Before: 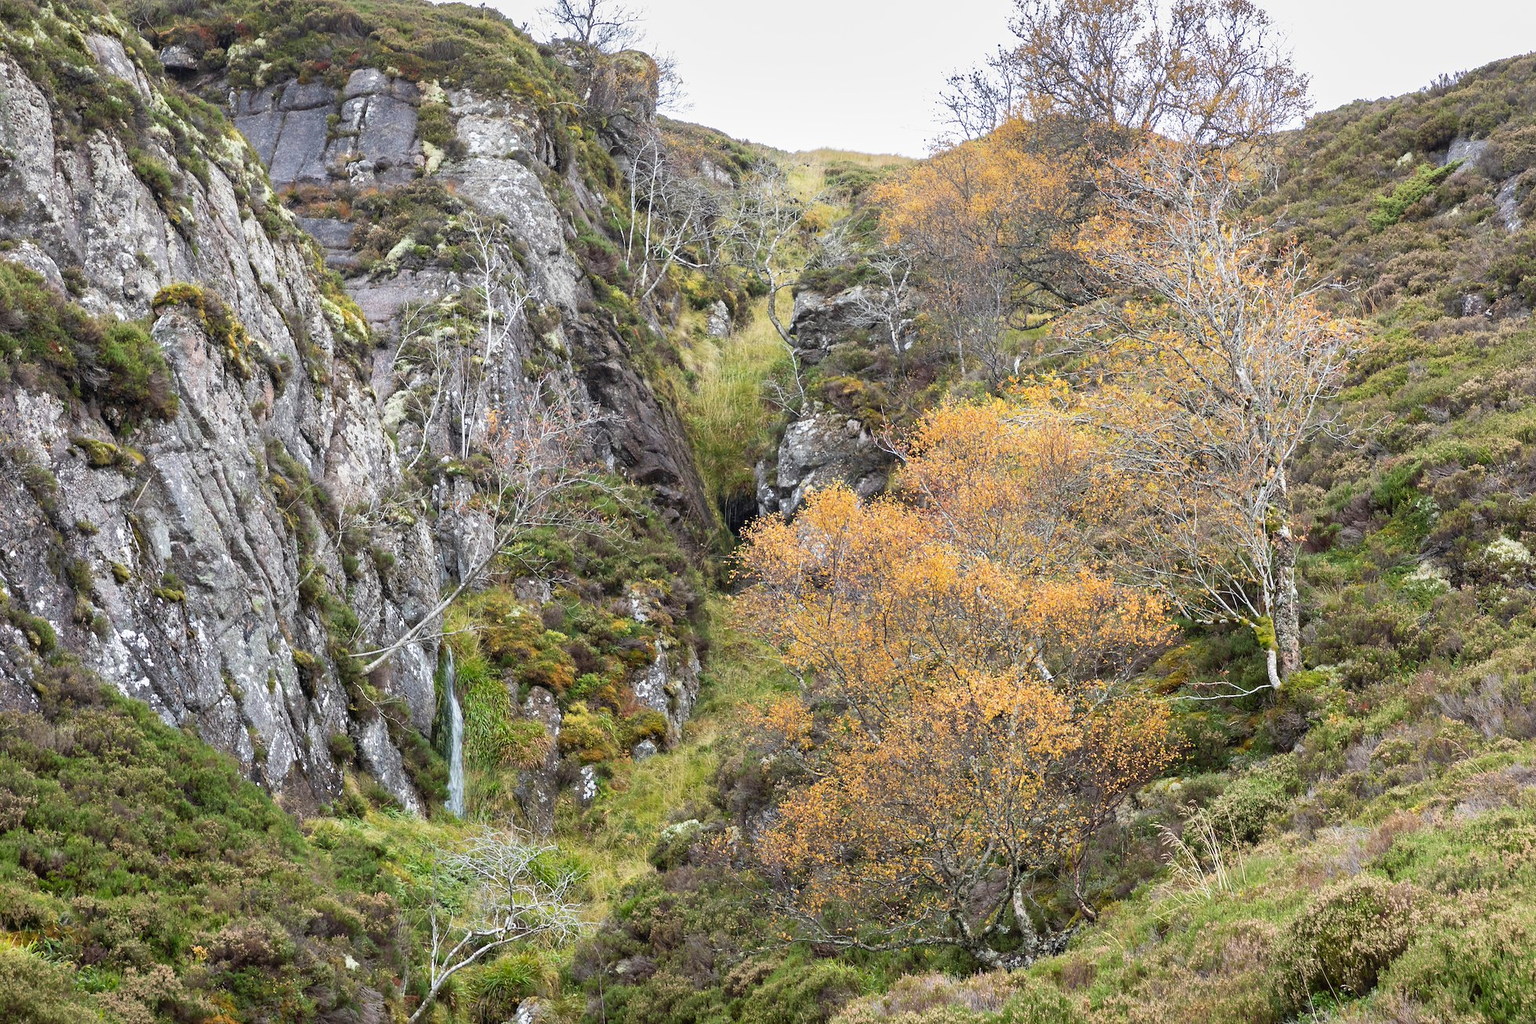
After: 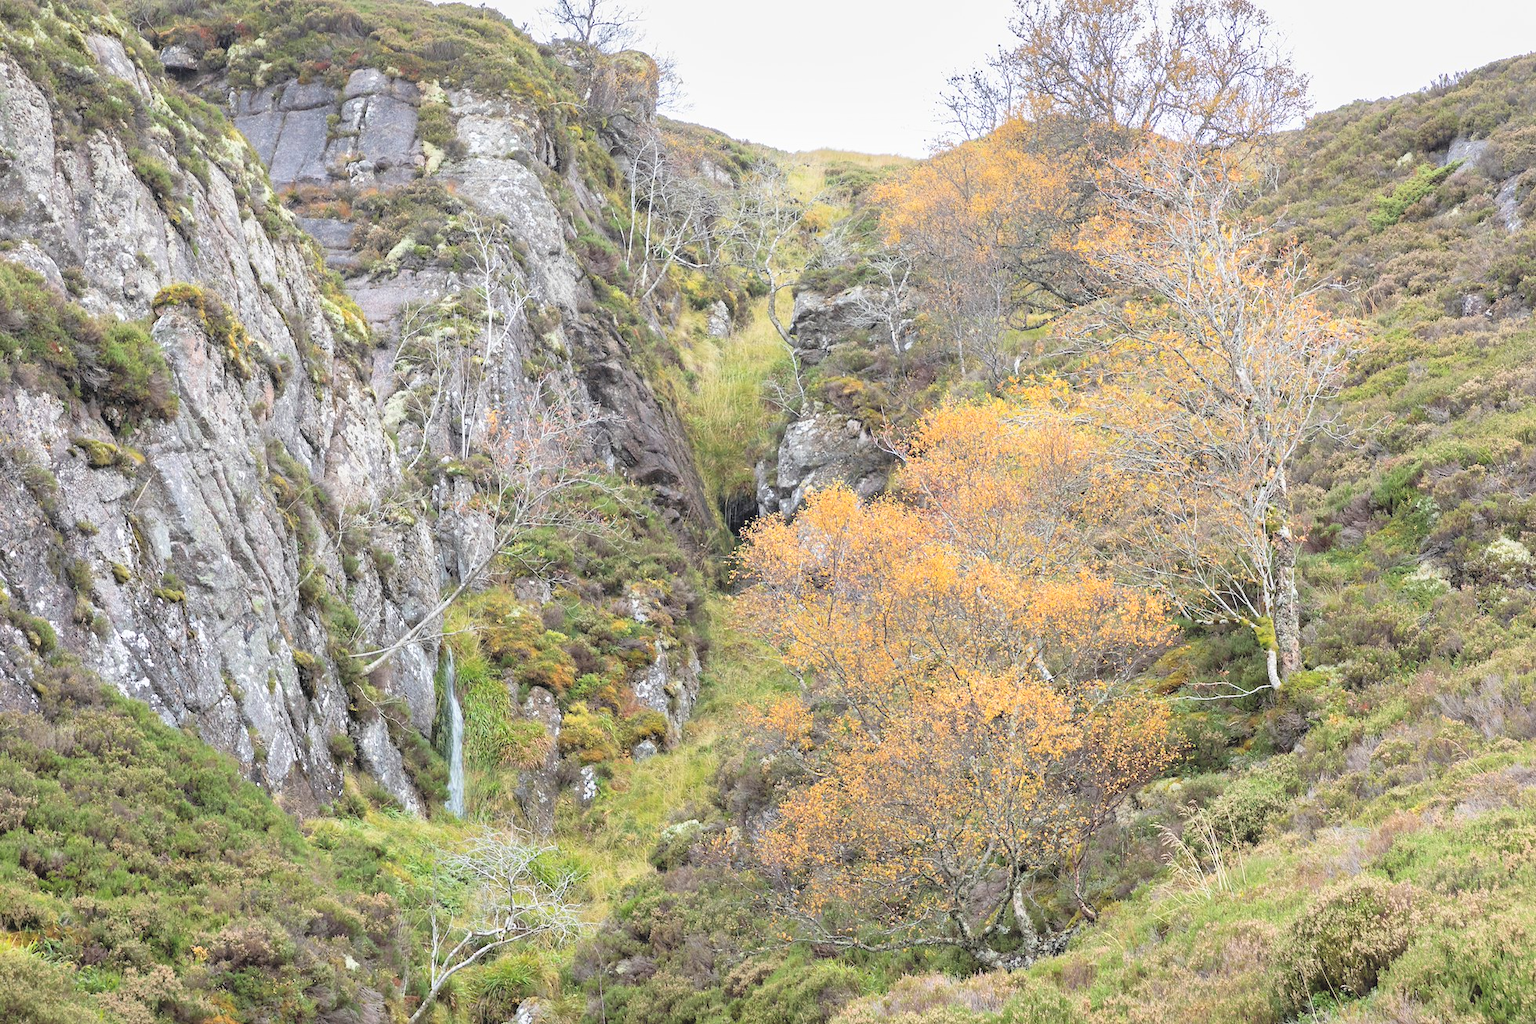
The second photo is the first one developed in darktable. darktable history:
contrast brightness saturation: brightness 0.285
